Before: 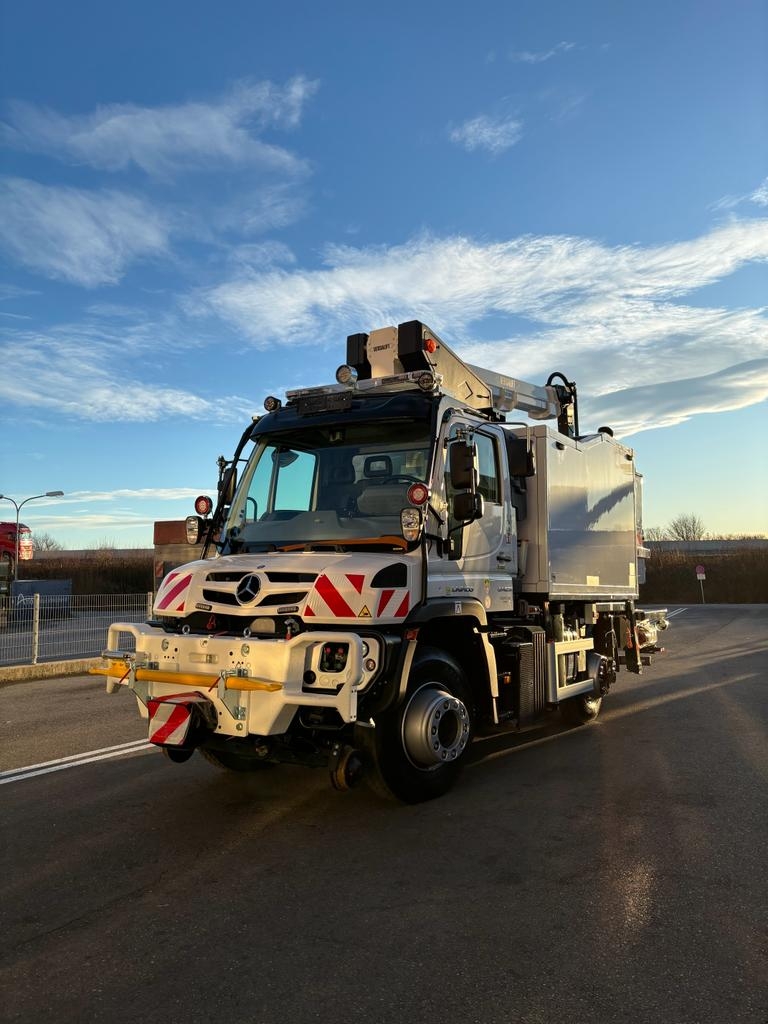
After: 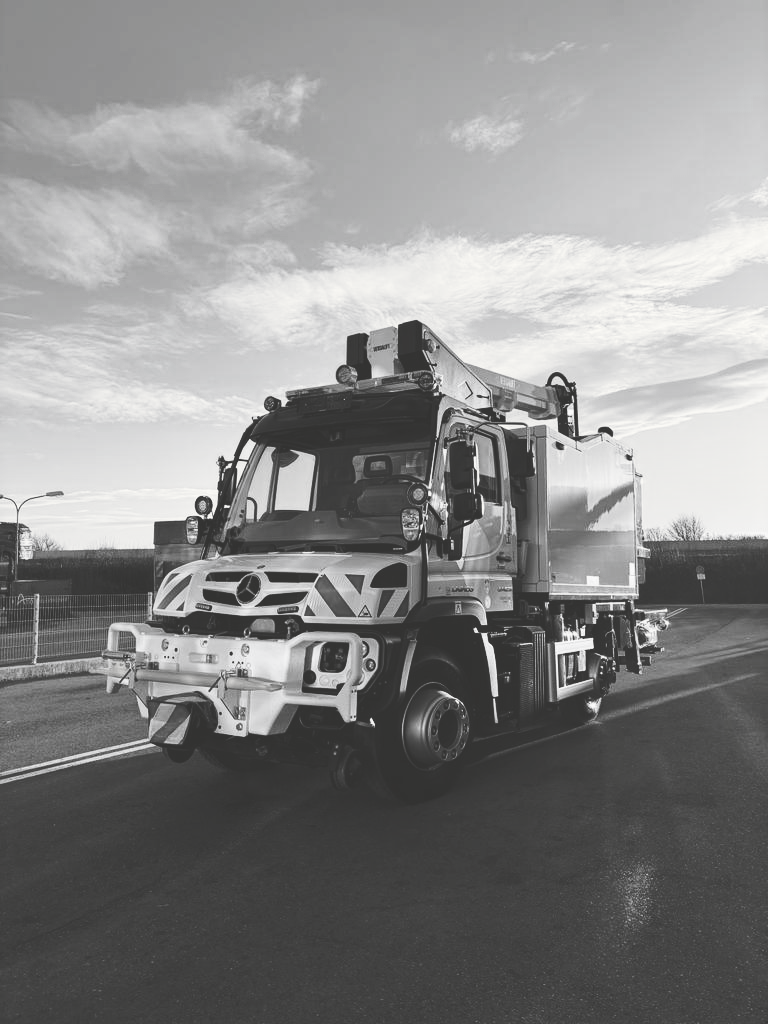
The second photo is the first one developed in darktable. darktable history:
tone curve: curves: ch0 [(0, 0) (0.003, 0.203) (0.011, 0.203) (0.025, 0.21) (0.044, 0.22) (0.069, 0.231) (0.1, 0.243) (0.136, 0.255) (0.177, 0.277) (0.224, 0.305) (0.277, 0.346) (0.335, 0.412) (0.399, 0.492) (0.468, 0.571) (0.543, 0.658) (0.623, 0.75) (0.709, 0.837) (0.801, 0.905) (0.898, 0.955) (1, 1)], preserve colors none
color look up table: target L [94.45, 100.65, 100, 86.7, 75.88, 74.05, 61.19, 57.48, 44.82, 37.82, 31.03, 3.967, 200.91, 84.56, 80.97, 75.52, 65.99, 58.38, 60.17, 64.36, 55.02, 56.32, 37.41, 33.46, 21.71, 100, 85.98, 76.61, 78.07, 76.61, 81.69, 58.64, 59.79, 82.05, 67, 47.64, 75.15, 36.85, 44, 26.21, 26.65, 94.45, 85.98, 84.56, 63.22, 71.1, 68.12, 38.24, 43.19], target a [-0.291, 0.001, -0.652, -0.003, -0.001, 0, 0.001, 0 ×4, -0.091, 0, -0.001, -0.001, 0, 0.001, 0.001, 0, 0, 0.001, 0, 0, 0, -0.001, -0.652, -0.102, -0.002 ×4, 0 ×5, -0.002, 0.001, 0, -0.001, 0, -0.291, -0.102, -0.001, 0 ×5], target b [3.645, -0.003, 8.393, 0.025, 0.004, 0.003, -0.004, 0.003, 0.002, 0.002, 0.002, 1.121, -0.001, 0.003, 0.003, 0.003, -0.004, -0.003, 0.003, 0.003, -0.003, 0.003, -0.002, -0.002, 0.012, 8.393, 1.255, 0.025 ×4, -0.003, 0.003, 0.002, 0.003, 0.003, 0.025, -0.002, -0.003, 0.012, 0.002, 3.645, 1.255, 0.003, -0.003, 0.003, 0.003, 0.002, 0.002], num patches 49
